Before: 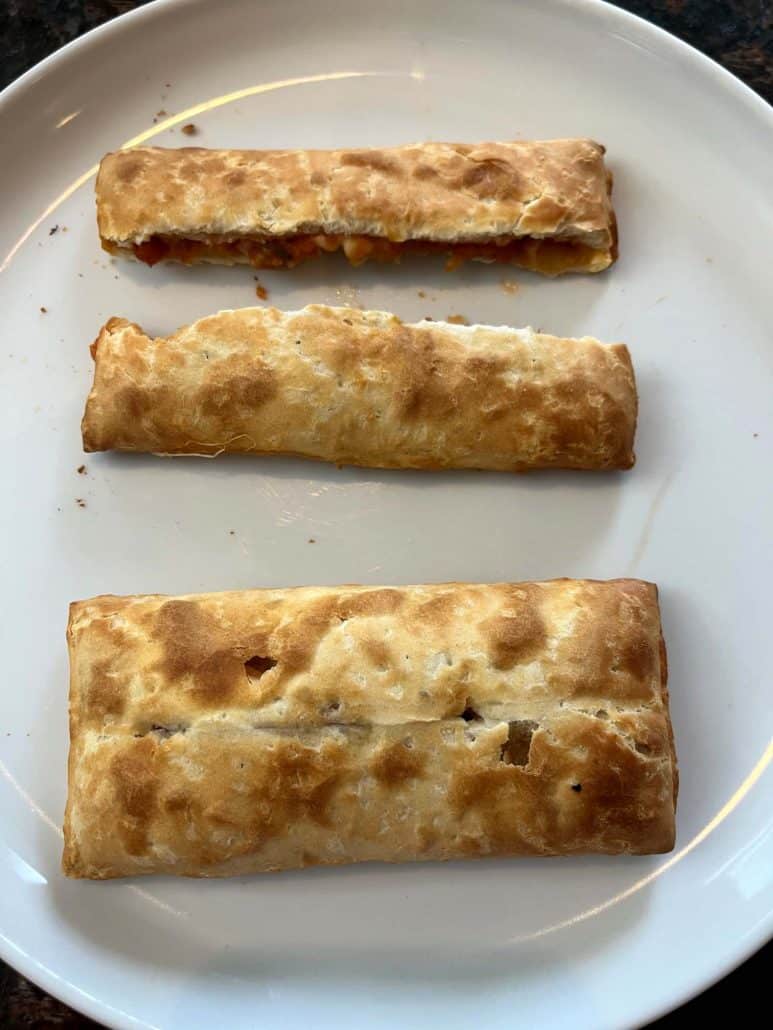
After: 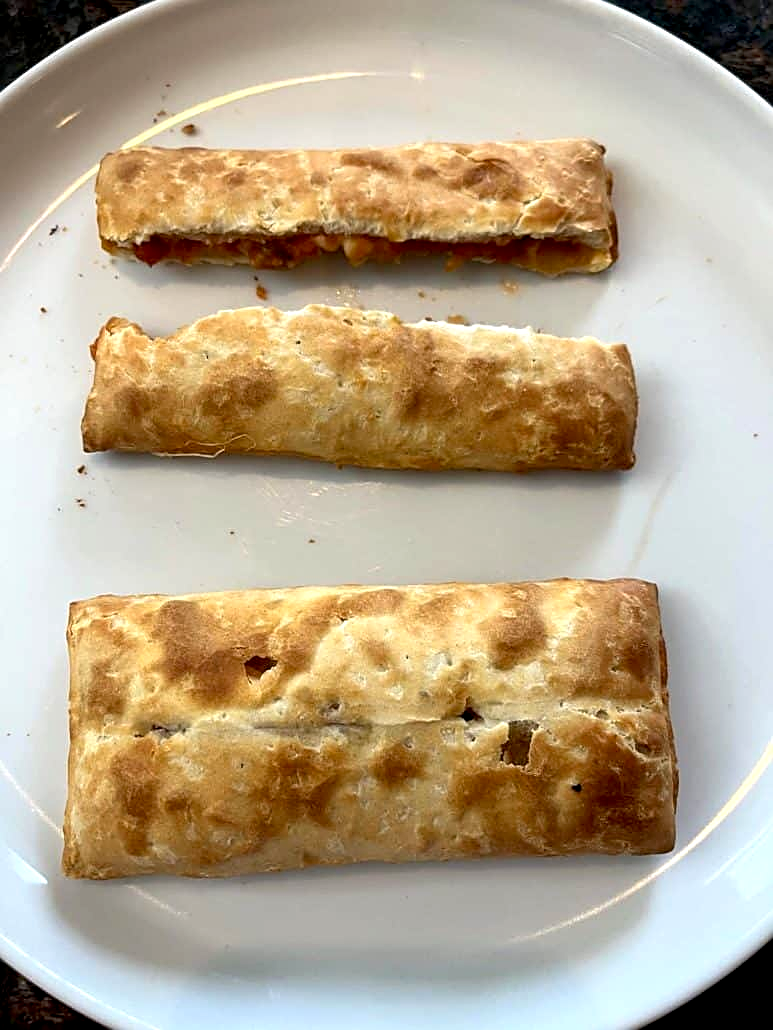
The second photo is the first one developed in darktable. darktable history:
sharpen: amount 0.575
exposure: black level correction 0.005, exposure 0.286 EV, compensate highlight preservation false
